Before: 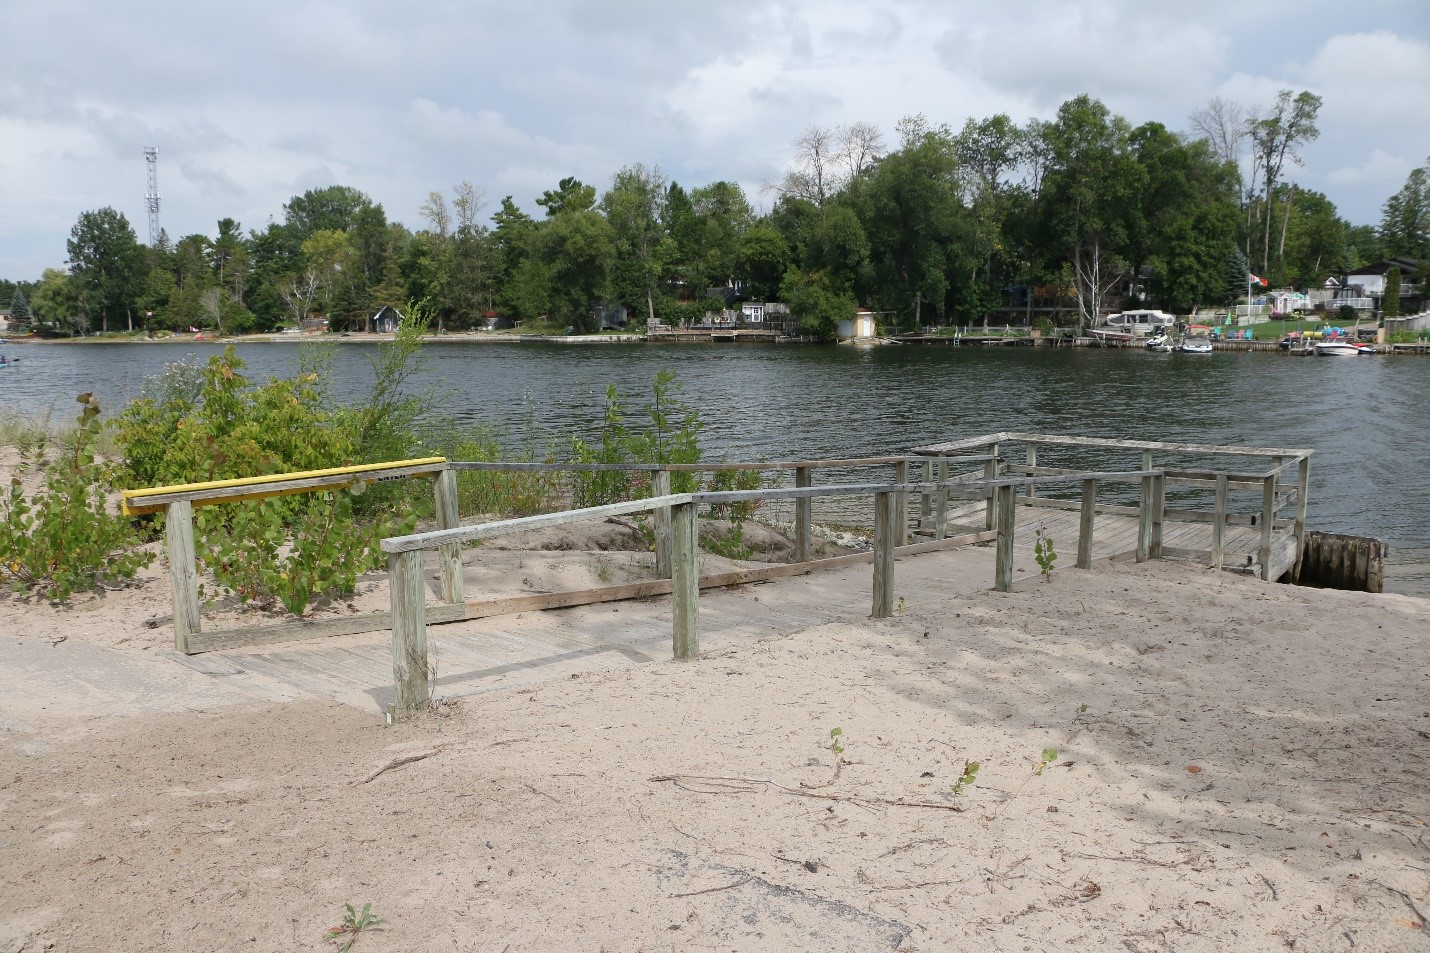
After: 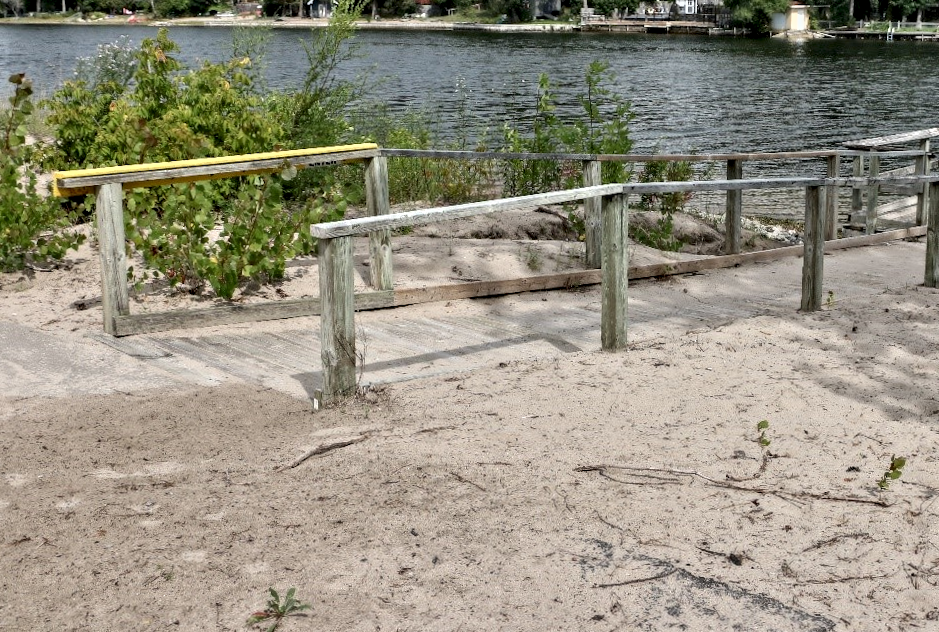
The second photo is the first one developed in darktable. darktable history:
crop and rotate: angle -0.954°, left 3.772%, top 32.009%, right 28.88%
contrast equalizer: octaves 7, y [[0.511, 0.558, 0.631, 0.632, 0.559, 0.512], [0.5 ×6], [0.507, 0.559, 0.627, 0.644, 0.647, 0.647], [0 ×6], [0 ×6]]
shadows and highlights: shadows 48.08, highlights -41.5, soften with gaussian
local contrast: on, module defaults
